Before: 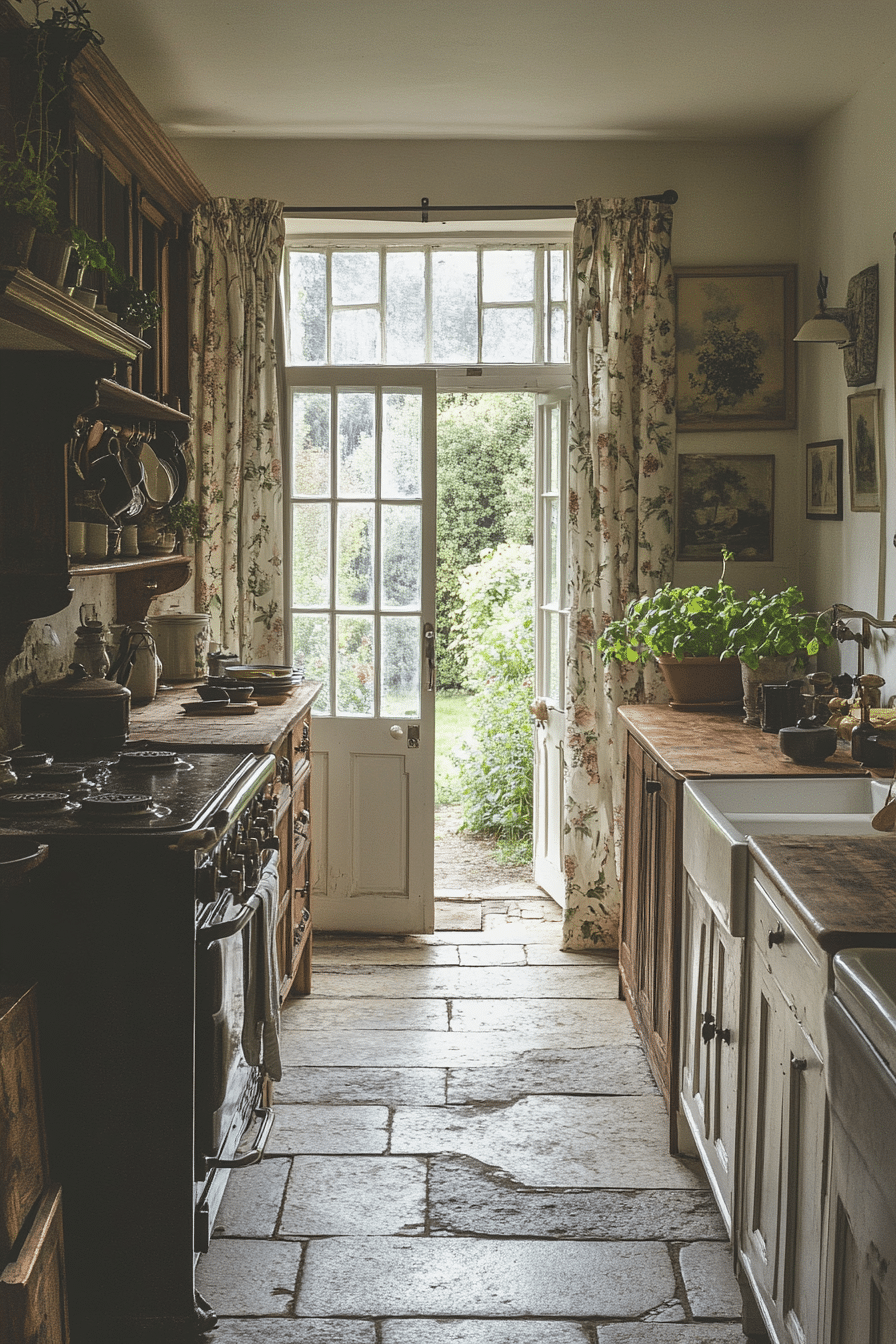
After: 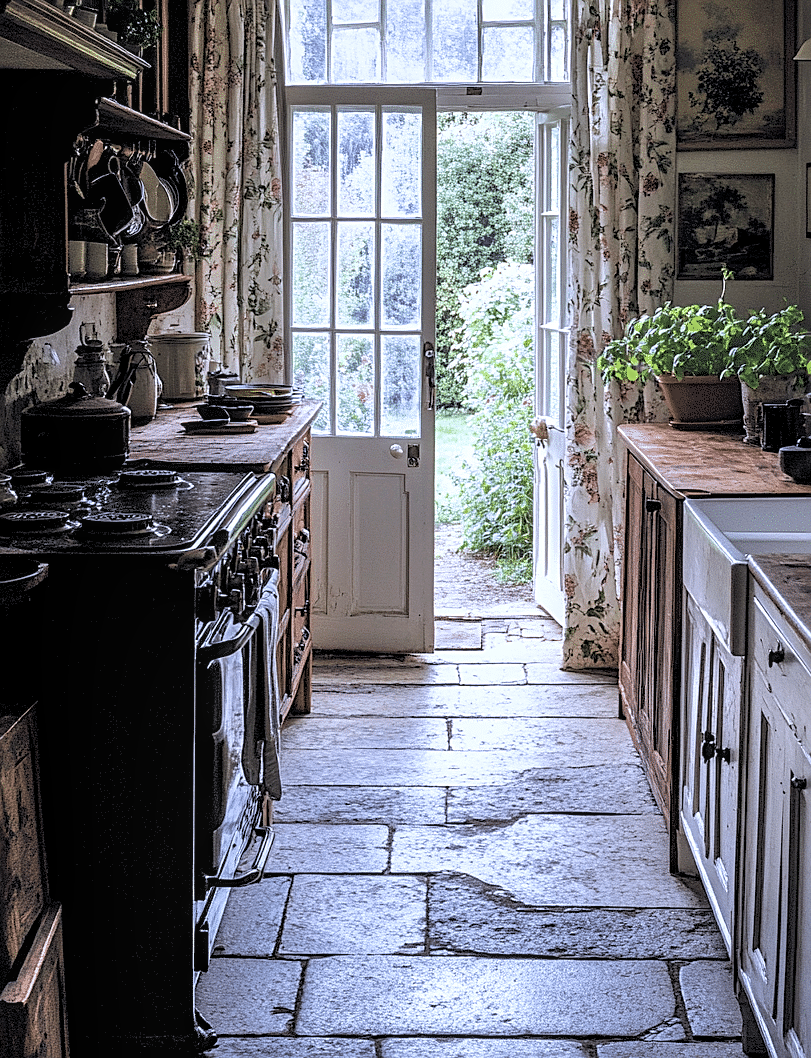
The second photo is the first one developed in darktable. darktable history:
velvia: on, module defaults
sharpen: on, module defaults
crop: top 20.916%, right 9.437%, bottom 0.316%
rgb levels: levels [[0.029, 0.461, 0.922], [0, 0.5, 1], [0, 0.5, 1]]
white balance: emerald 1
color calibration: illuminant as shot in camera, x 0.379, y 0.396, temperature 4138.76 K
local contrast: on, module defaults
rotate and perspective: automatic cropping original format, crop left 0, crop top 0
